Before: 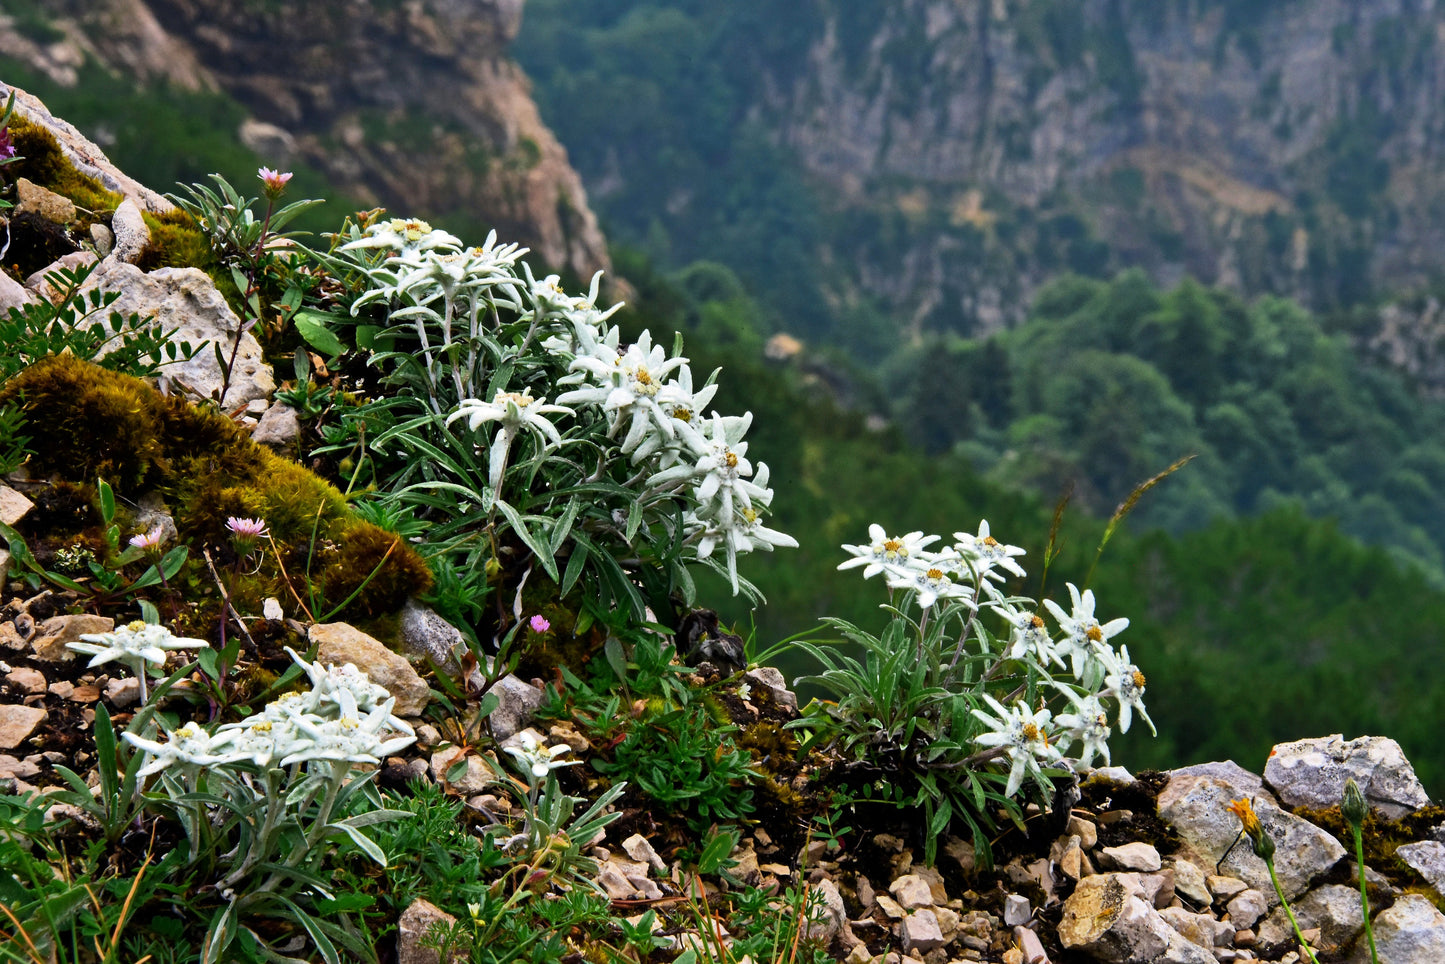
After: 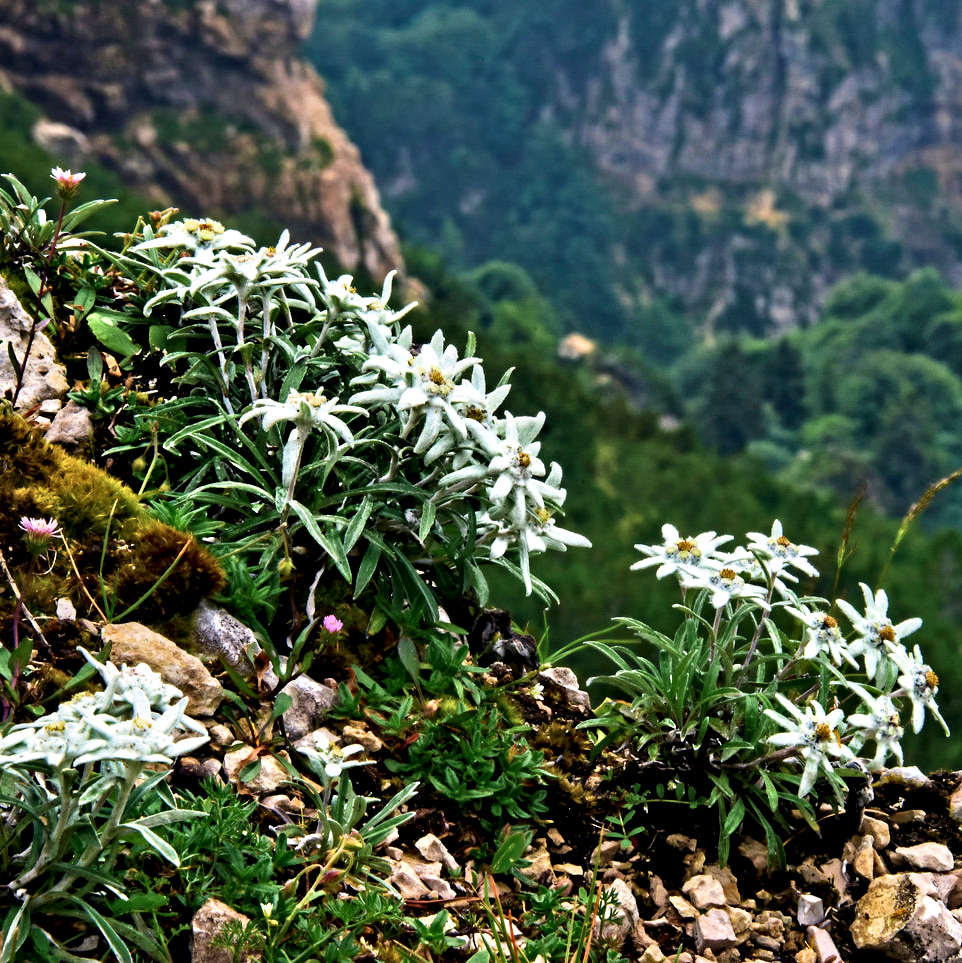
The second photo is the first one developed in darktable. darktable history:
crop and rotate: left 14.331%, right 19.067%
velvia: strength 36.48%
contrast equalizer: octaves 7, y [[0.511, 0.558, 0.631, 0.632, 0.559, 0.512], [0.5 ×6], [0.507, 0.559, 0.627, 0.644, 0.647, 0.647], [0 ×6], [0 ×6]]
